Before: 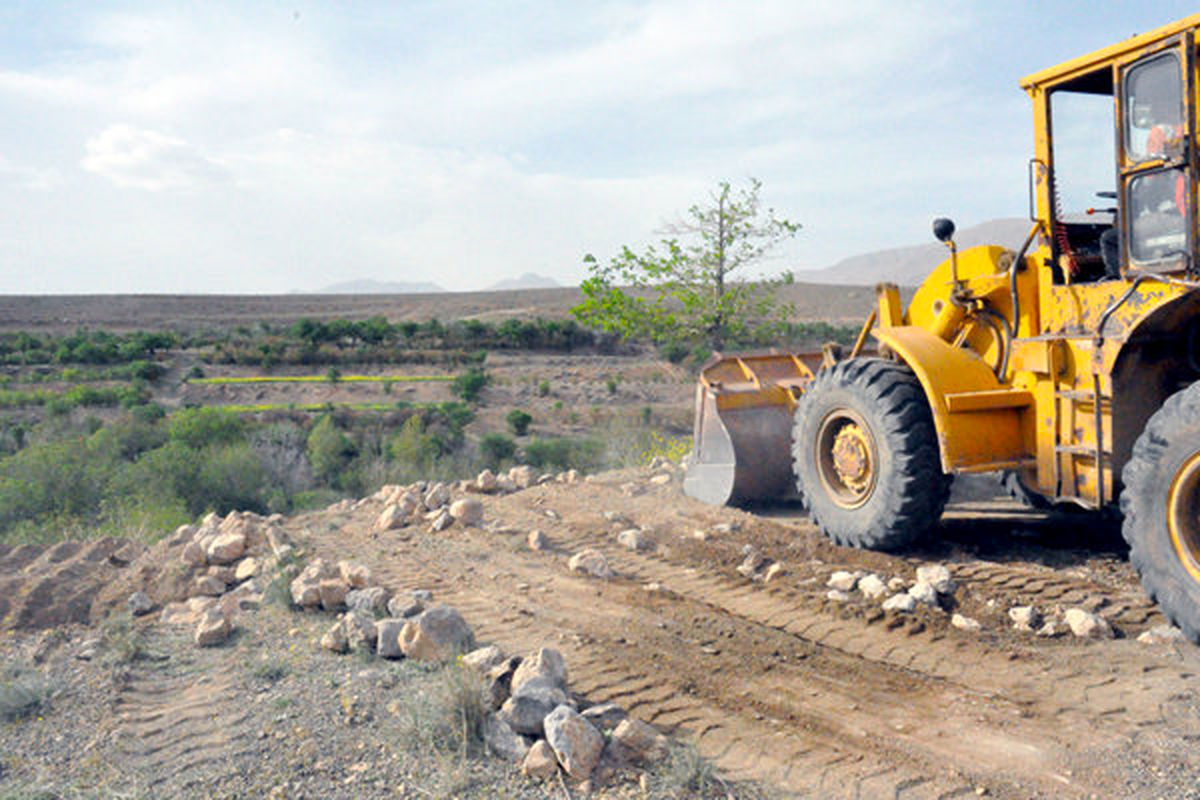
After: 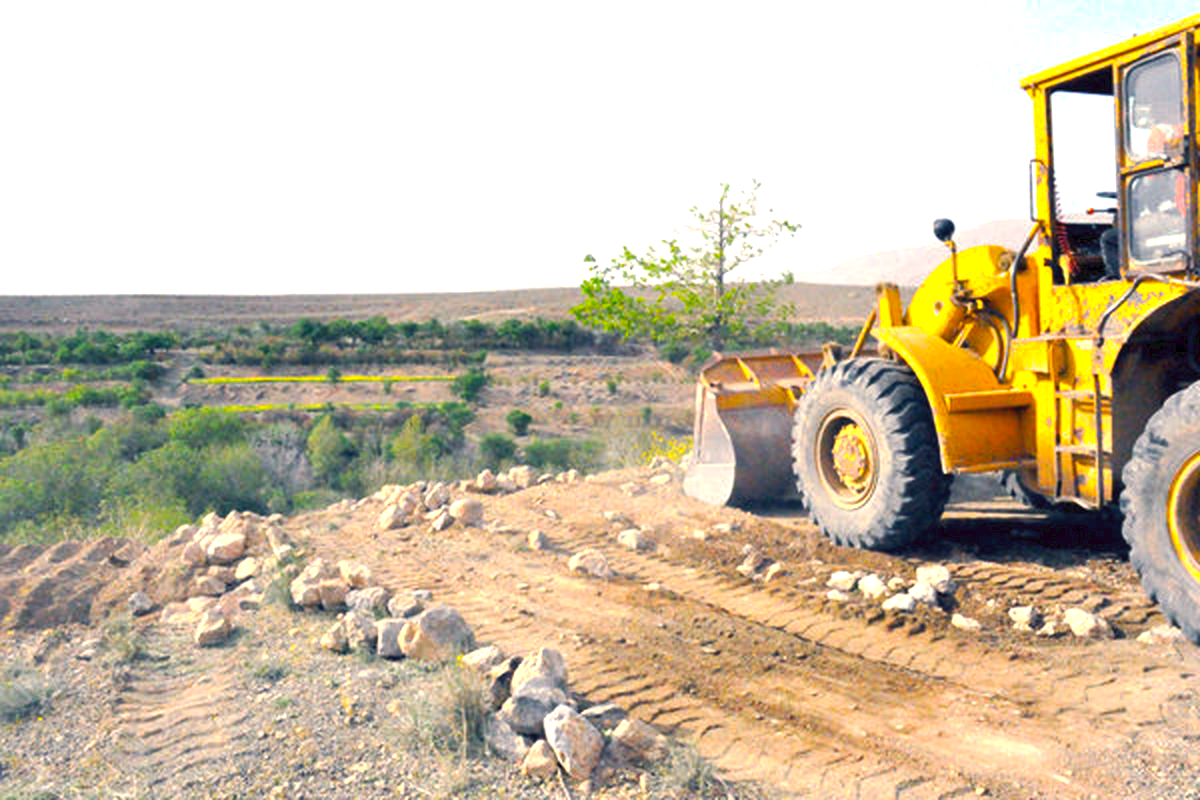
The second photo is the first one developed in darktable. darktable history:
tone curve: curves: ch0 [(0, 0) (0.003, 0.04) (0.011, 0.053) (0.025, 0.077) (0.044, 0.104) (0.069, 0.127) (0.1, 0.15) (0.136, 0.177) (0.177, 0.215) (0.224, 0.254) (0.277, 0.3) (0.335, 0.355) (0.399, 0.41) (0.468, 0.477) (0.543, 0.554) (0.623, 0.636) (0.709, 0.72) (0.801, 0.804) (0.898, 0.892) (1, 1)], preserve colors none
color balance rgb: shadows lift › luminance -7.992%, shadows lift › chroma 2.297%, shadows lift › hue 166.69°, highlights gain › chroma 3.095%, highlights gain › hue 60.12°, perceptual saturation grading › global saturation 19.273%, perceptual brilliance grading › global brilliance 20.35%, global vibrance 20%
